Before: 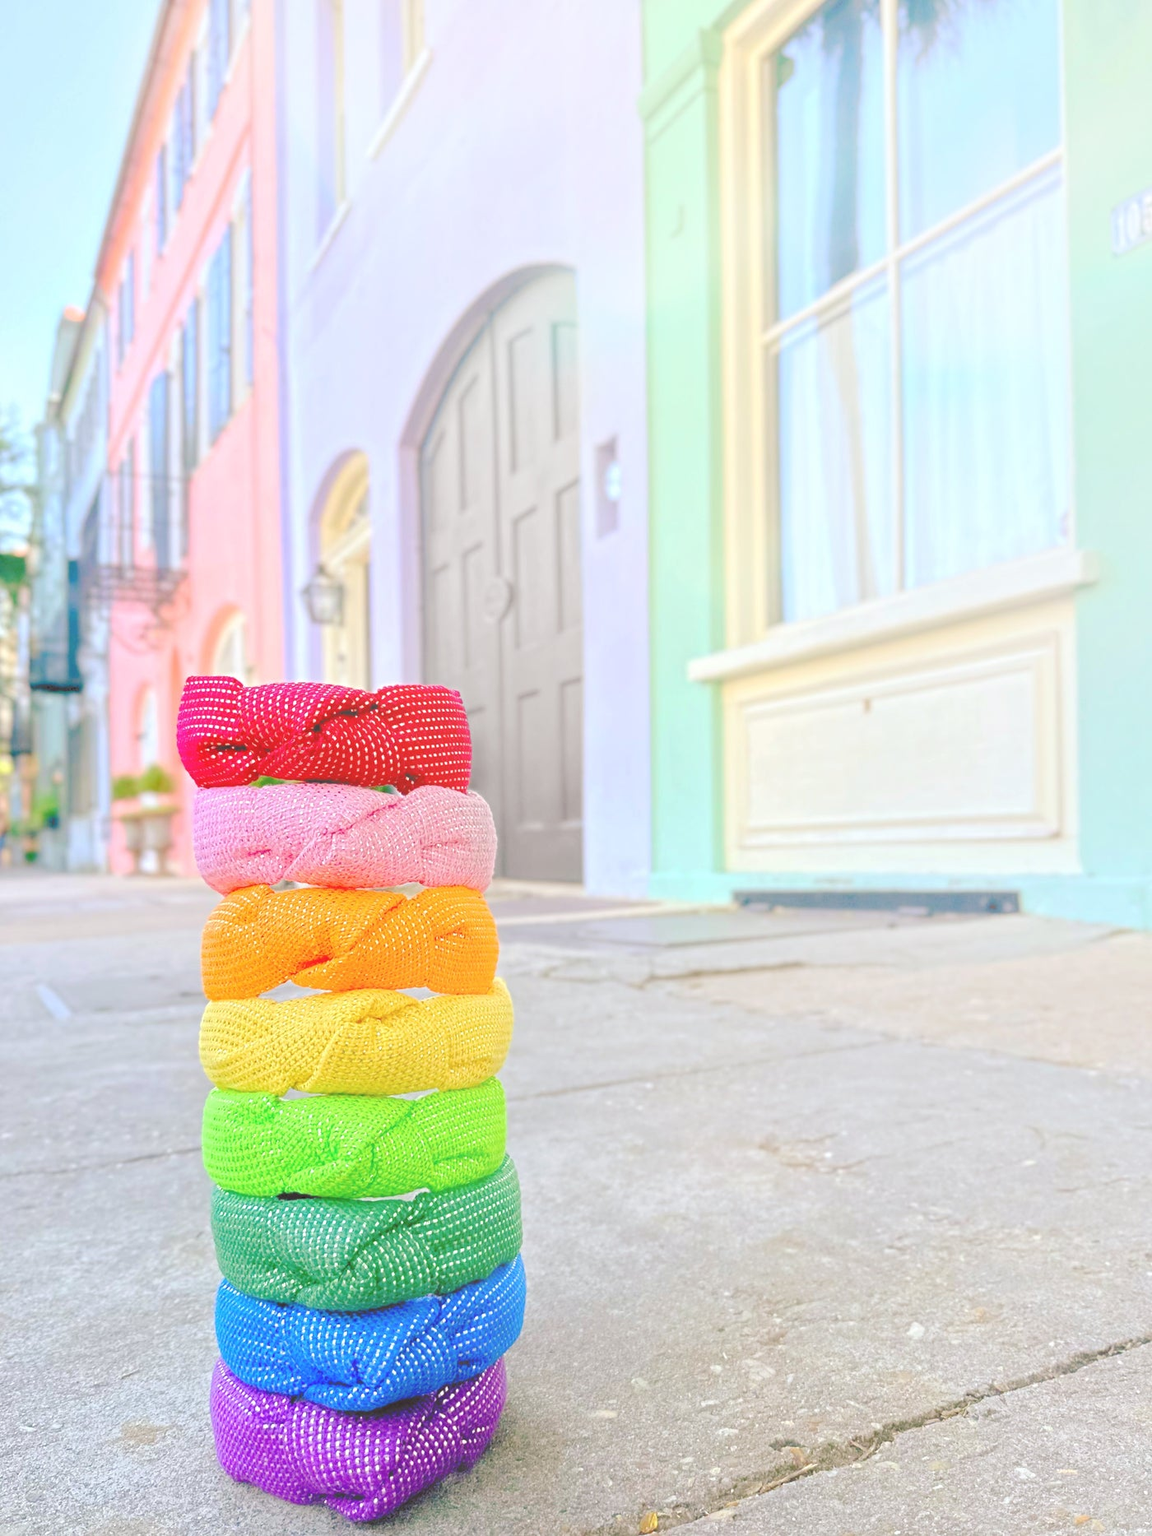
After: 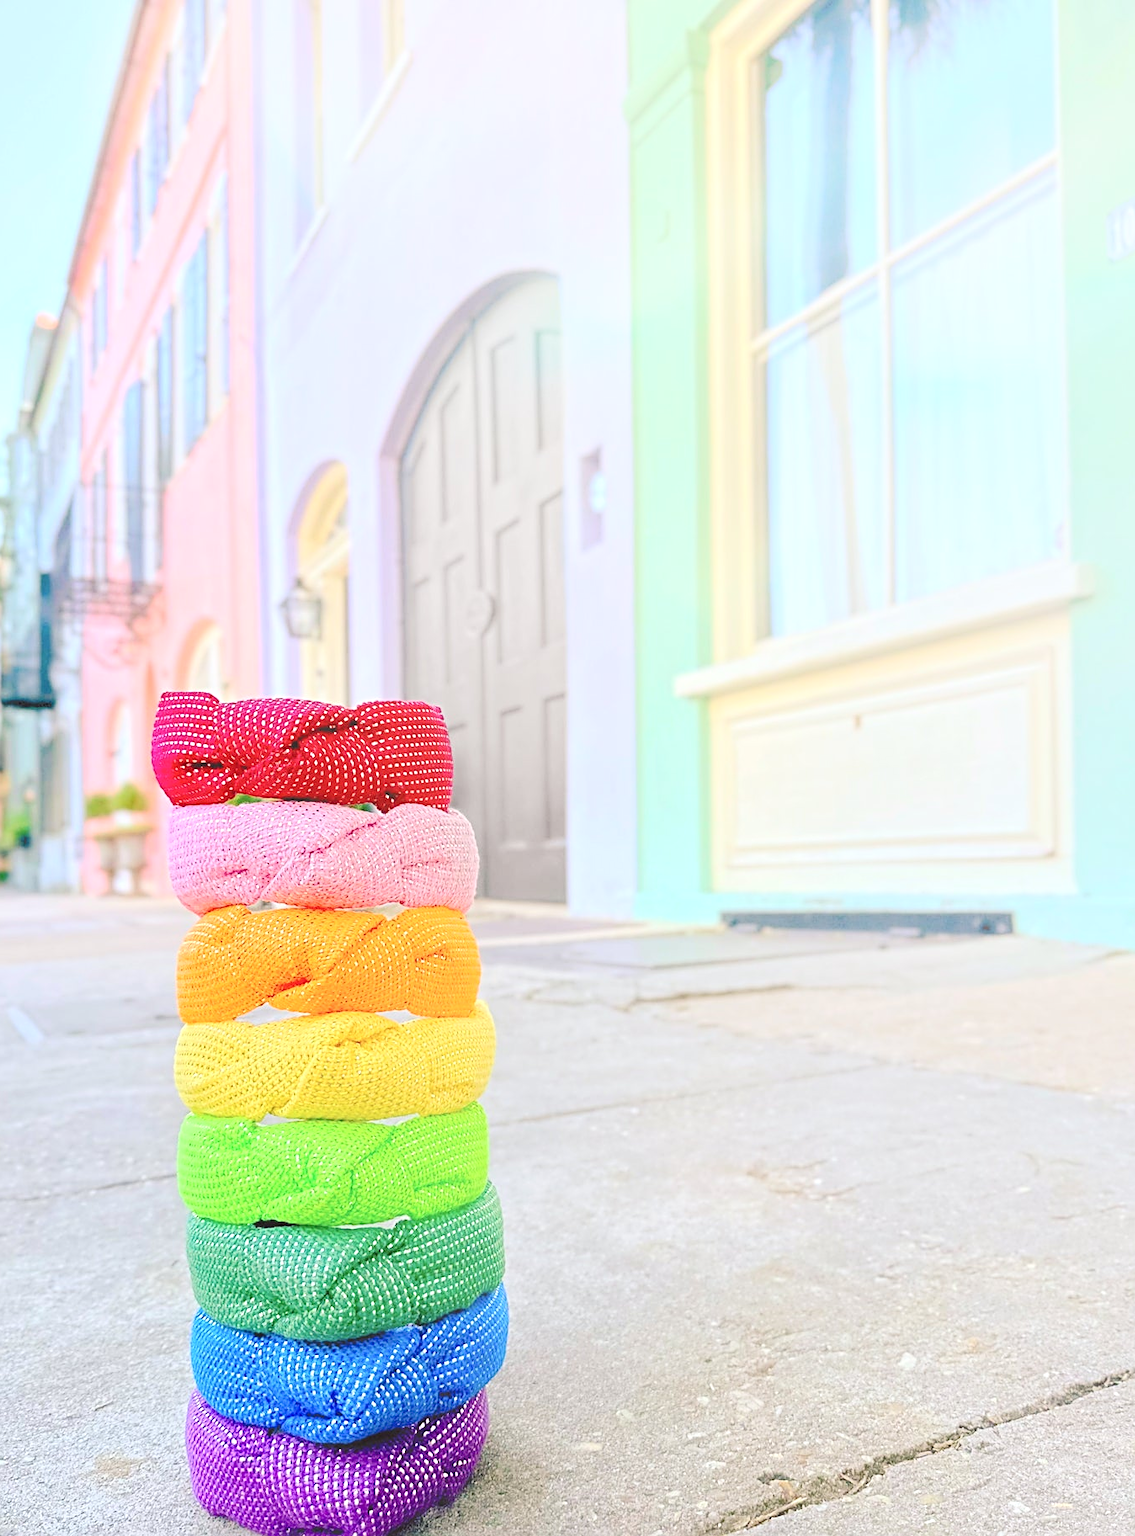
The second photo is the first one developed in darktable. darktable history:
contrast brightness saturation: contrast 0.22
crop and rotate: left 2.536%, right 1.107%, bottom 2.246%
sharpen: on, module defaults
